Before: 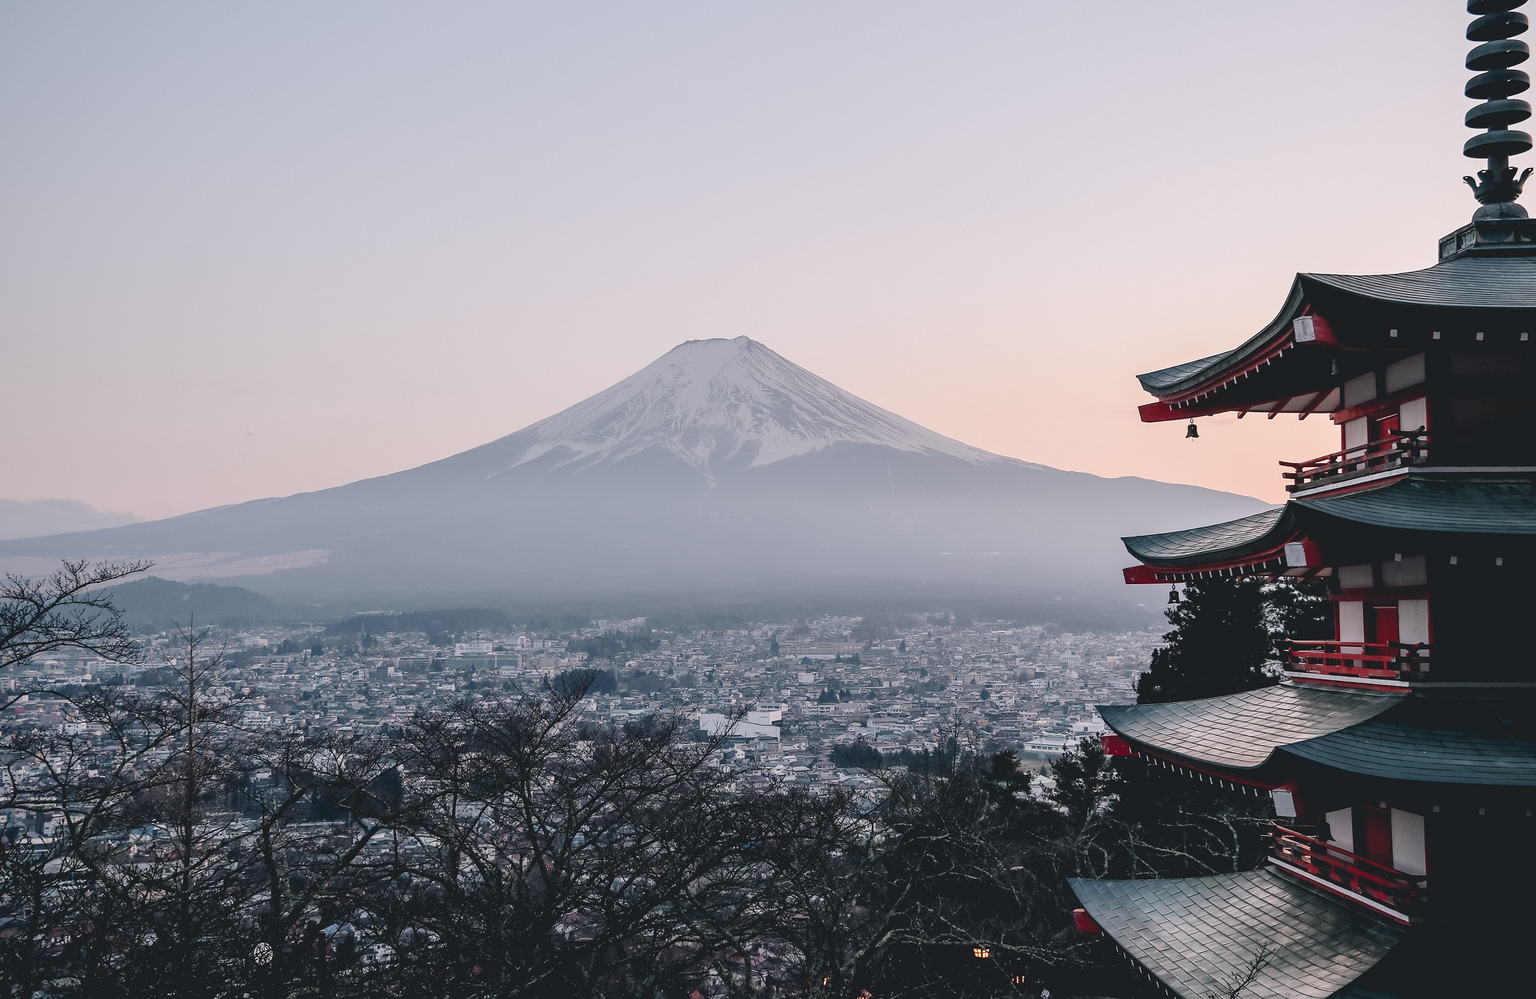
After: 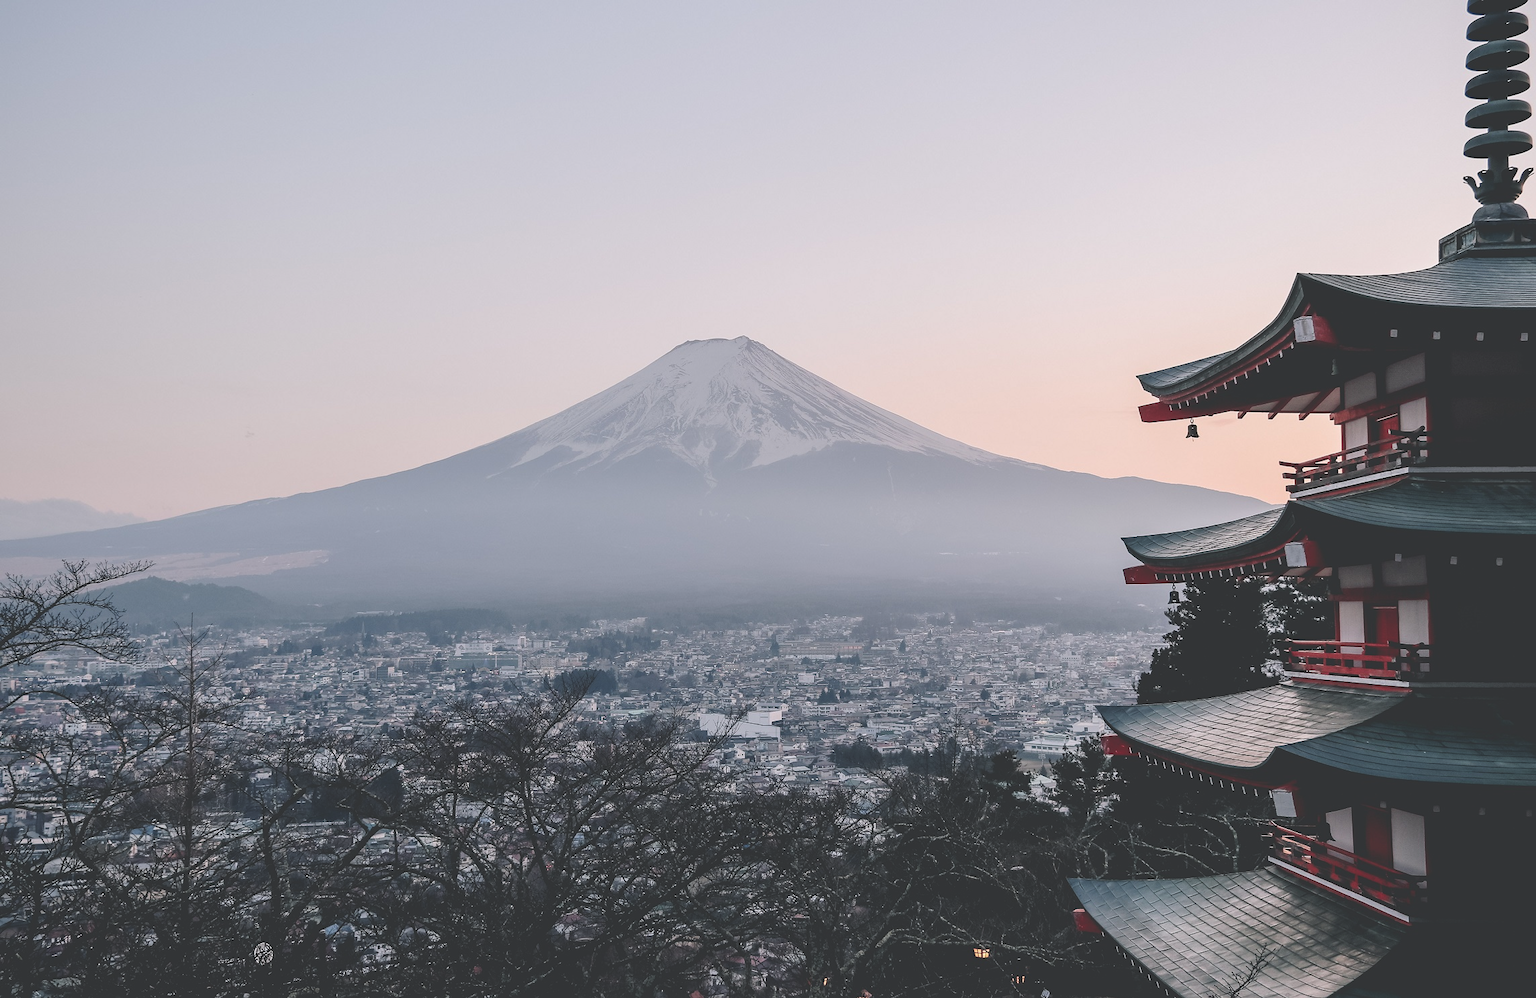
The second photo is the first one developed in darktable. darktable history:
exposure: black level correction -0.023, exposure -0.03 EV, compensate highlight preservation false
